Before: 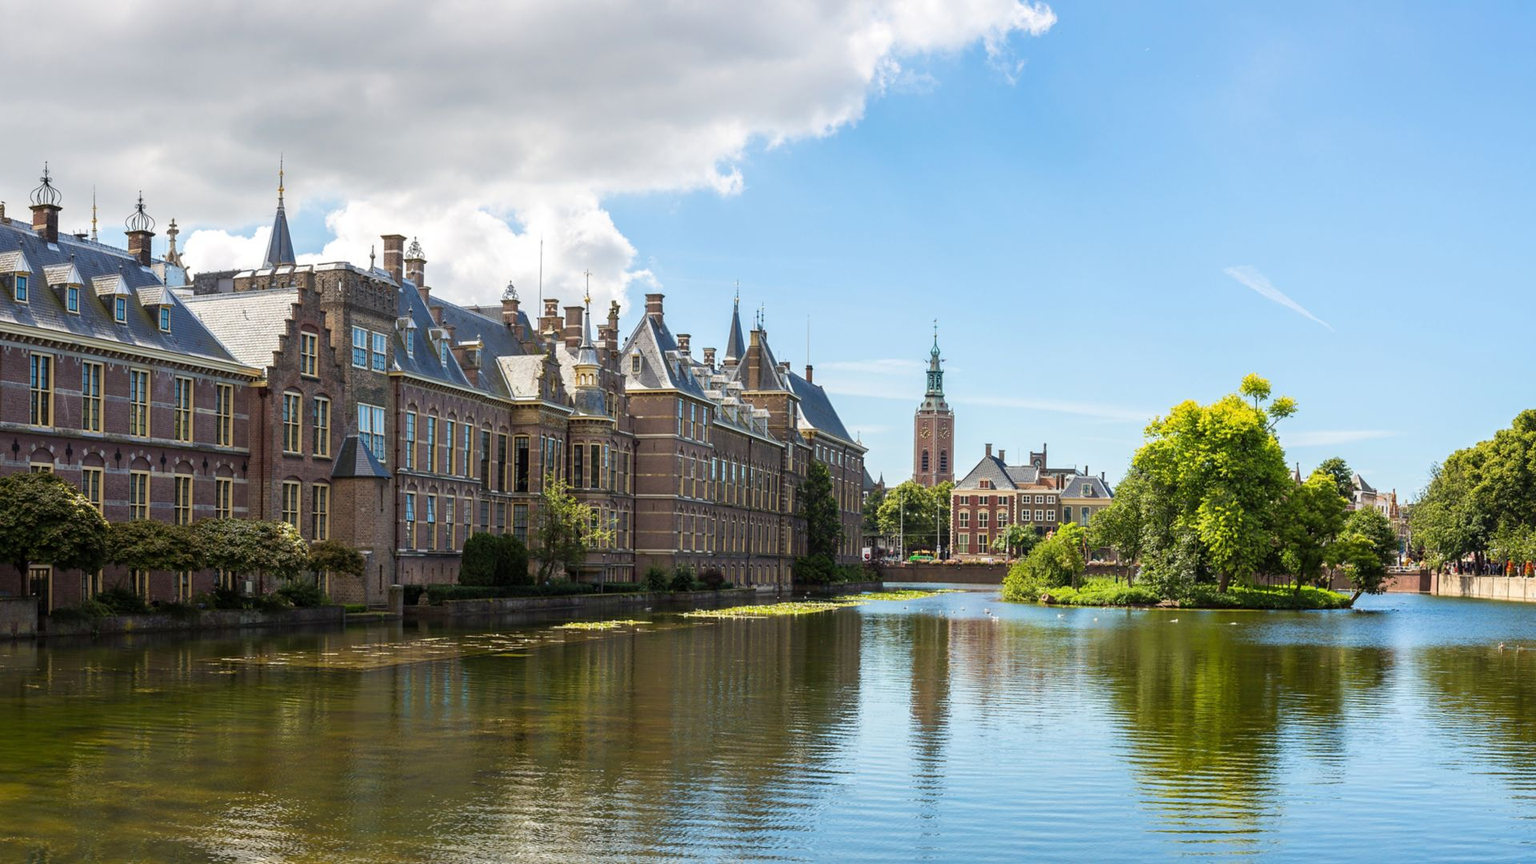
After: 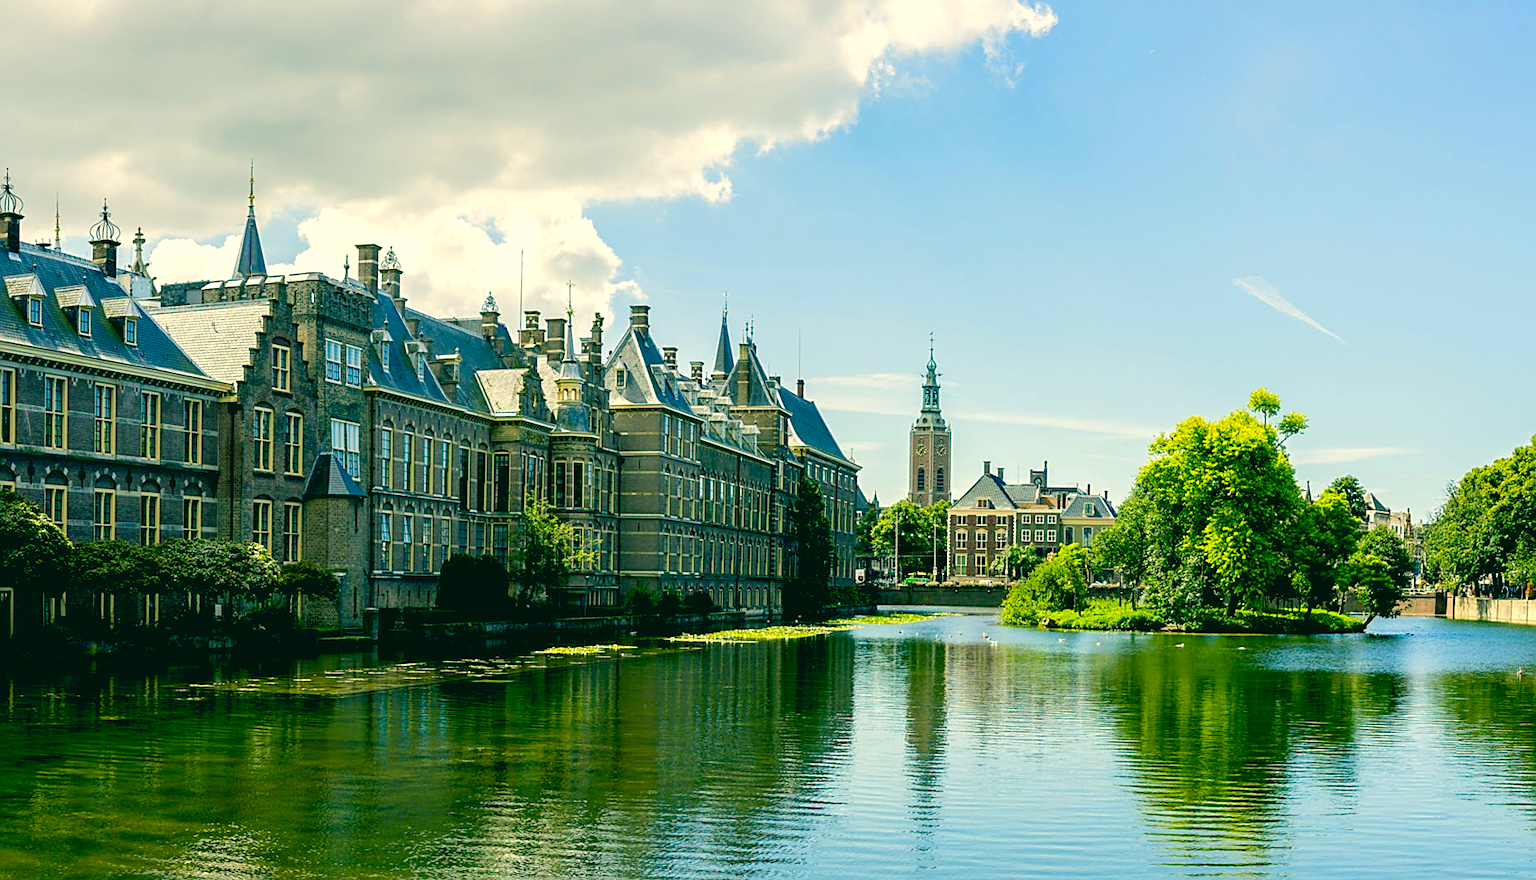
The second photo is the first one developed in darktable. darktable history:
color correction: highlights a* 1.91, highlights b* 34.18, shadows a* -37.31, shadows b* -5.95
crop and rotate: left 2.563%, right 1.197%, bottom 1.926%
tone curve: curves: ch0 [(0, 0) (0.003, 0.018) (0.011, 0.024) (0.025, 0.038) (0.044, 0.067) (0.069, 0.098) (0.1, 0.13) (0.136, 0.165) (0.177, 0.205) (0.224, 0.249) (0.277, 0.304) (0.335, 0.365) (0.399, 0.432) (0.468, 0.505) (0.543, 0.579) (0.623, 0.652) (0.709, 0.725) (0.801, 0.802) (0.898, 0.876) (1, 1)], color space Lab, independent channels, preserve colors none
exposure: black level correction 0.024, exposure 0.181 EV, compensate highlight preservation false
color calibration: illuminant as shot in camera, x 0.37, y 0.382, temperature 4319 K
sharpen: on, module defaults
